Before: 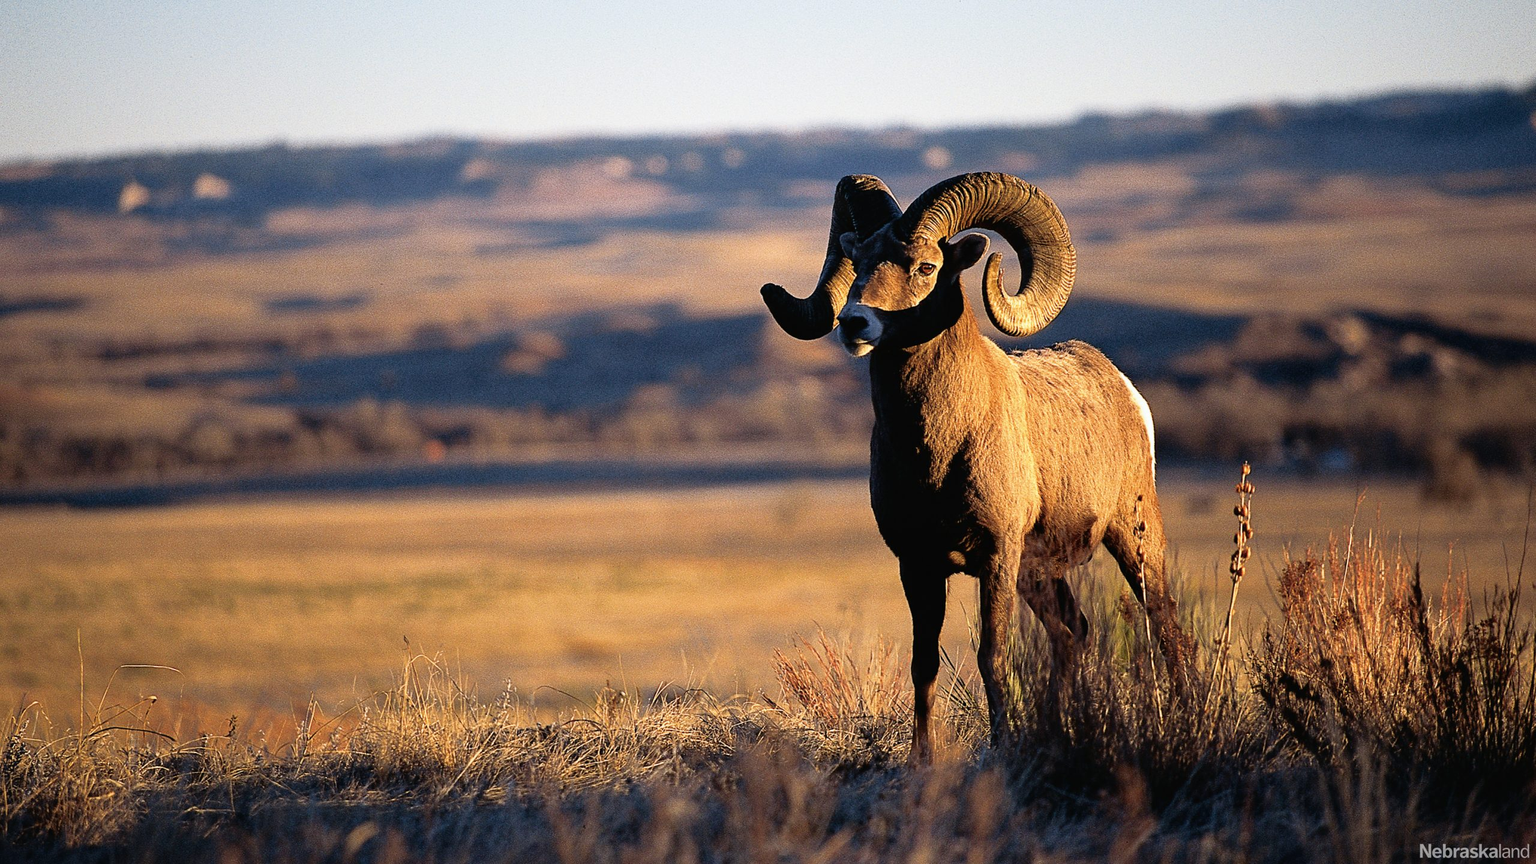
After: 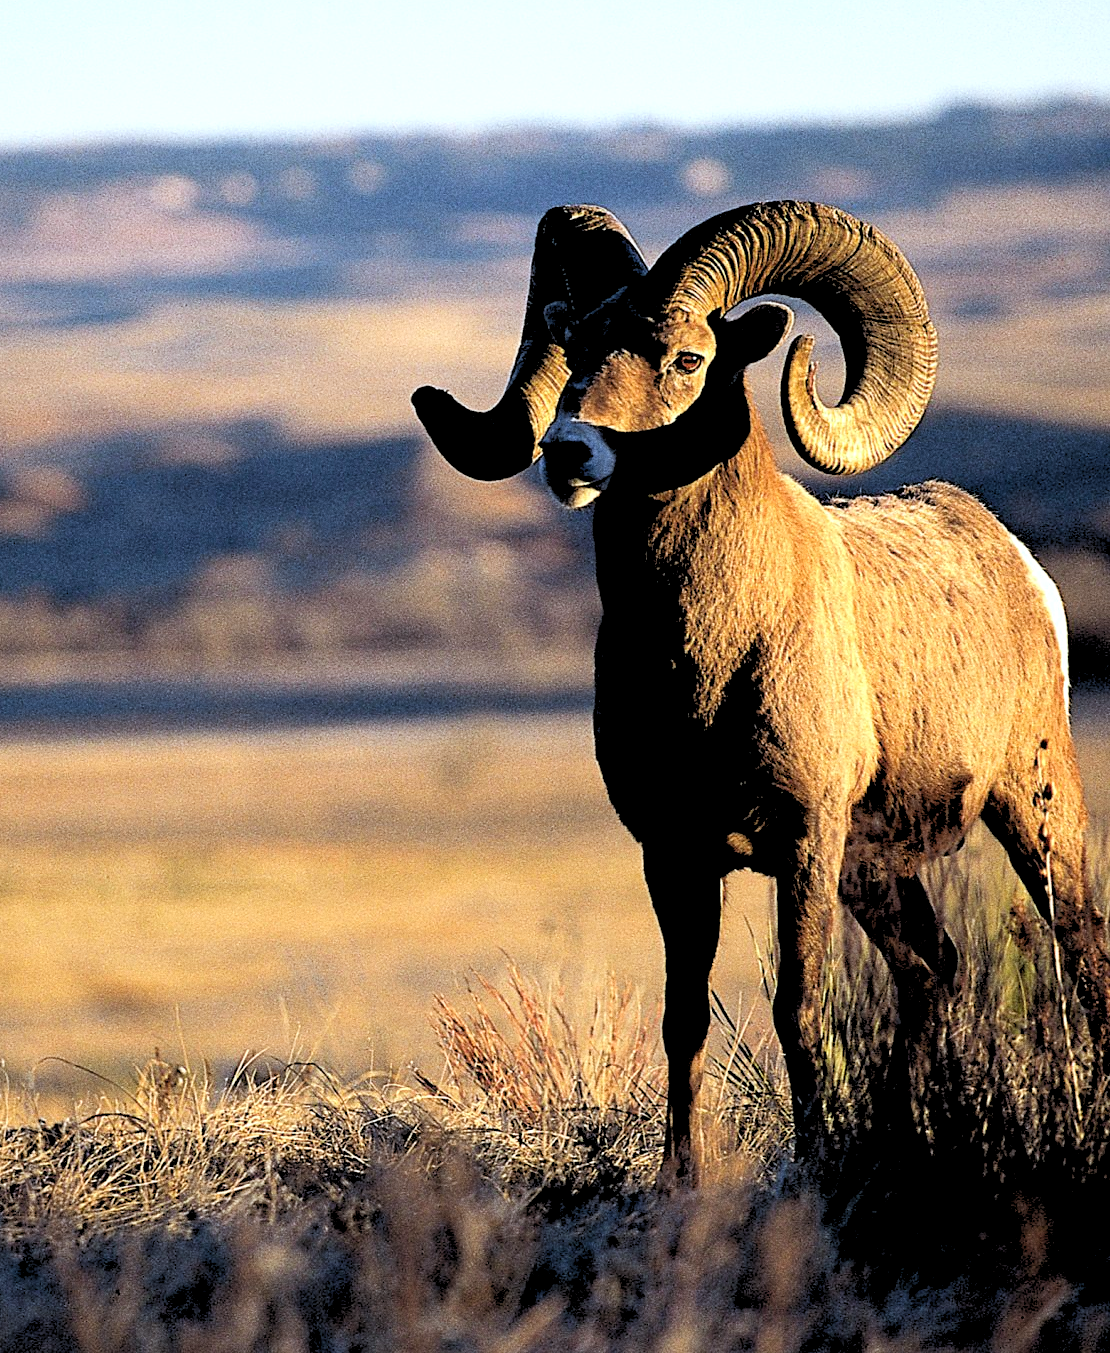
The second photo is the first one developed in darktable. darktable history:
white balance: red 0.925, blue 1.046
grain: coarseness 3.21 ISO
tone equalizer: -8 EV -0.75 EV, -7 EV -0.7 EV, -6 EV -0.6 EV, -5 EV -0.4 EV, -3 EV 0.4 EV, -2 EV 0.6 EV, -1 EV 0.7 EV, +0 EV 0.75 EV, edges refinement/feathering 500, mask exposure compensation -1.57 EV, preserve details no
crop: left 33.452%, top 6.025%, right 23.155%
rgb levels: preserve colors sum RGB, levels [[0.038, 0.433, 0.934], [0, 0.5, 1], [0, 0.5, 1]]
